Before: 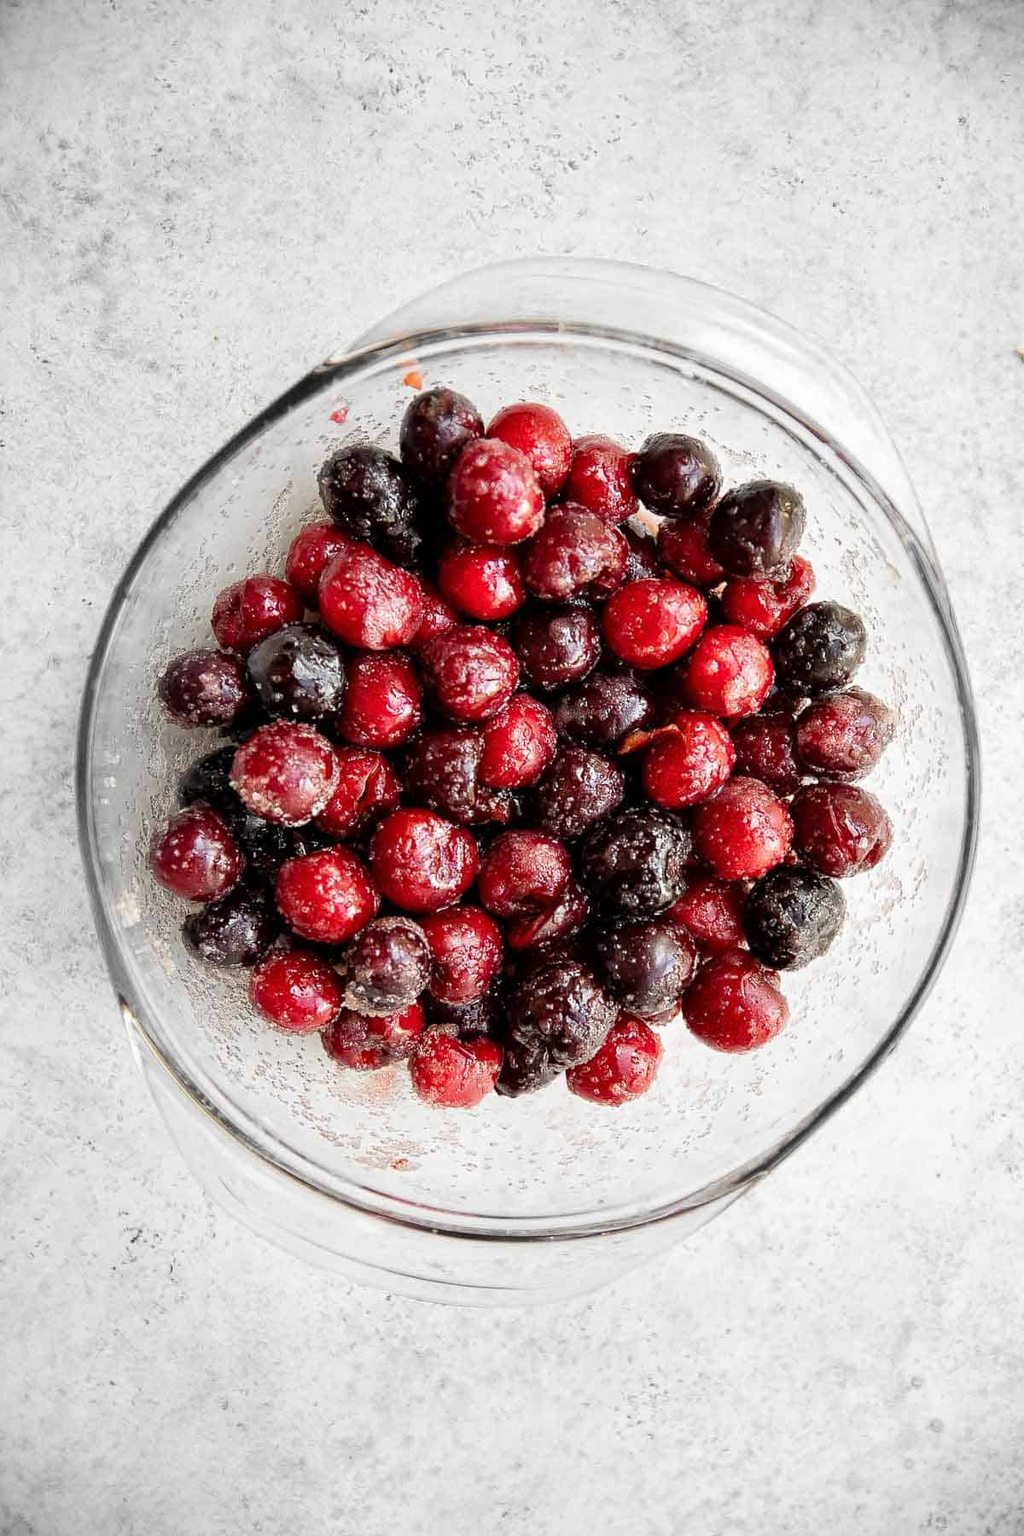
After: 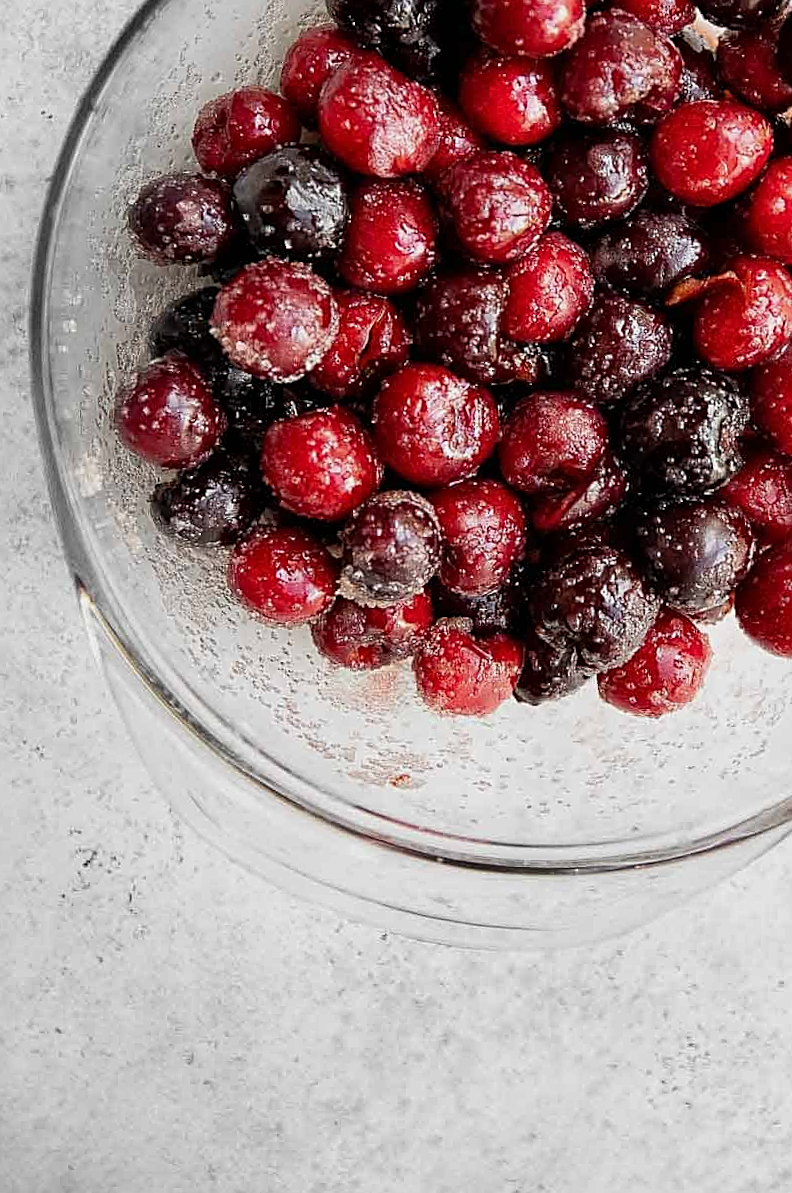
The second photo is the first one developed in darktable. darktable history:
sharpen: on, module defaults
exposure: exposure -0.213 EV, compensate exposure bias true, compensate highlight preservation false
crop and rotate: angle -1.12°, left 3.656%, top 31.767%, right 28.358%
